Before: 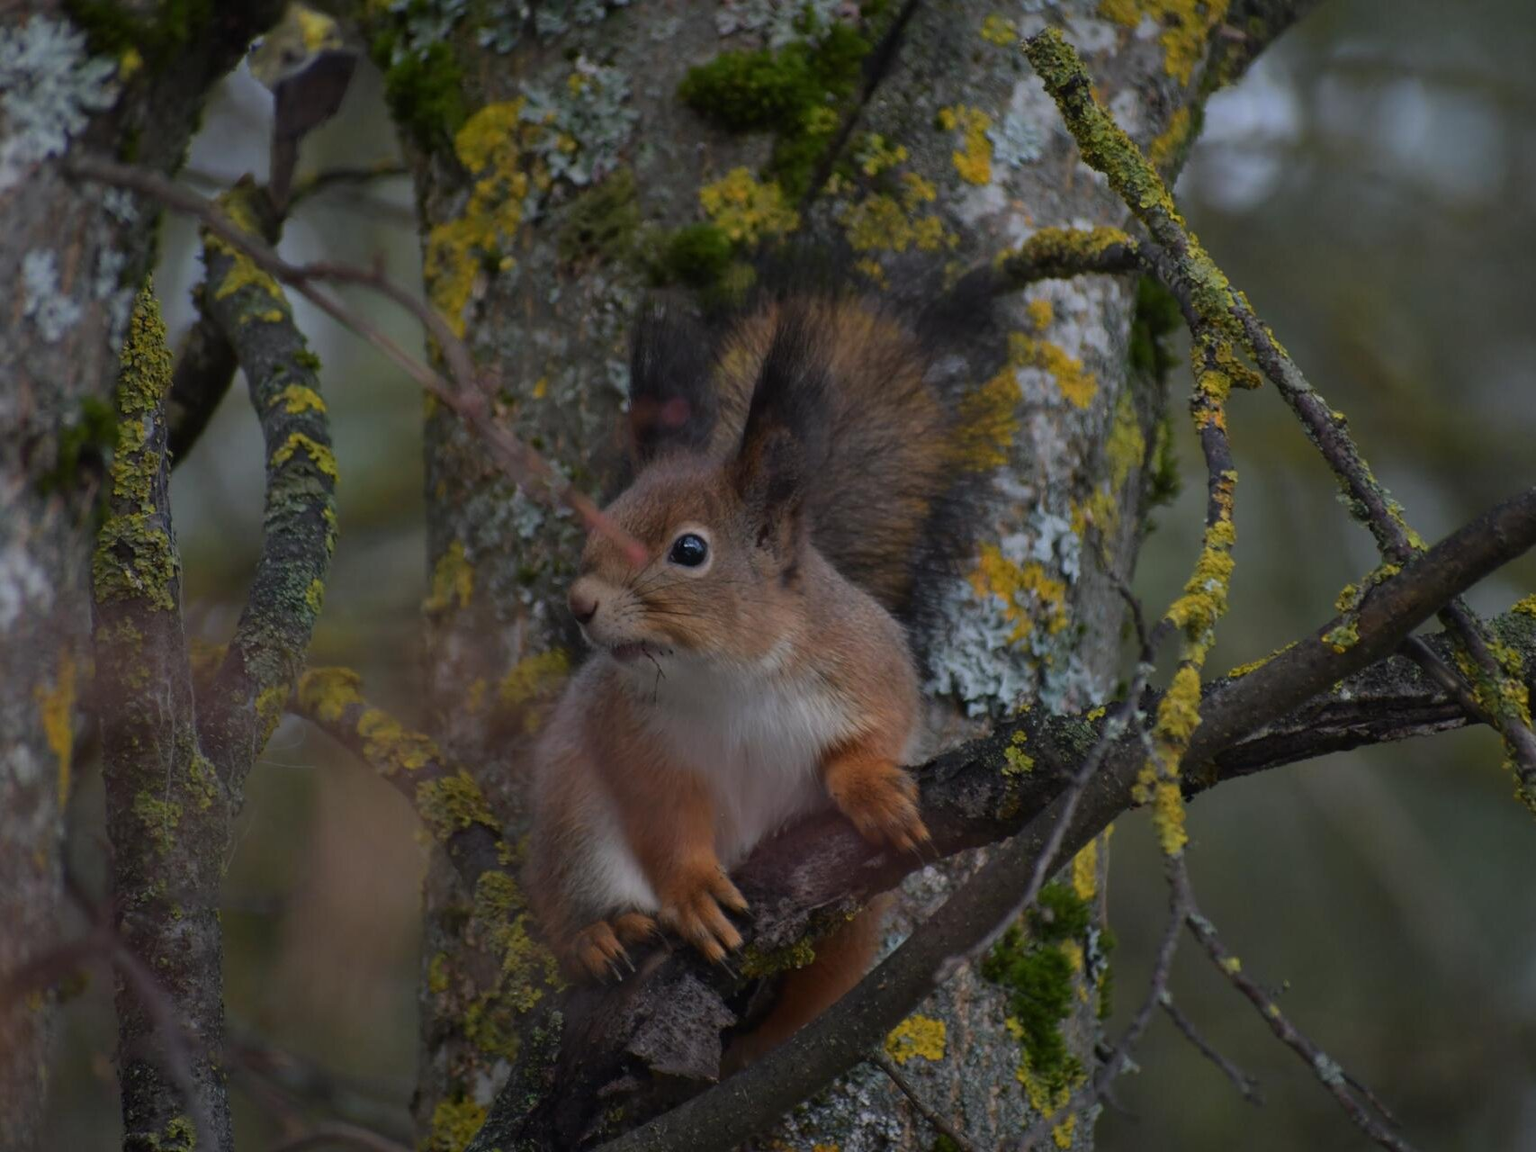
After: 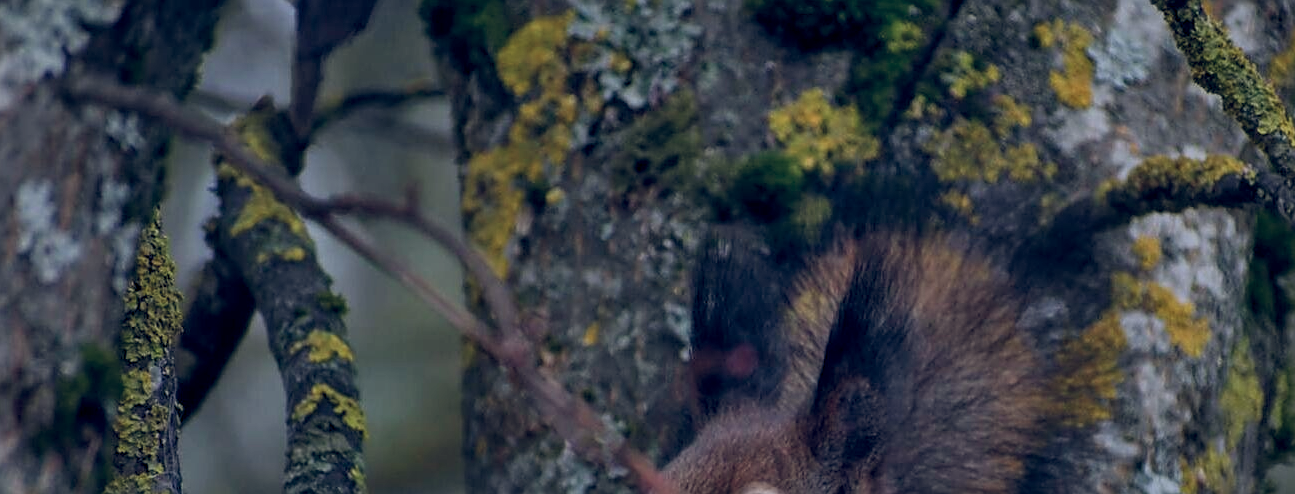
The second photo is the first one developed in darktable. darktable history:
crop: left 0.572%, top 7.628%, right 23.512%, bottom 53.768%
color balance rgb: global offset › chroma 0.13%, global offset › hue 253.57°, linear chroma grading › shadows -2.15%, linear chroma grading › highlights -14.843%, linear chroma grading › global chroma -9.365%, linear chroma grading › mid-tones -10.222%, perceptual saturation grading › global saturation 30.464%
local contrast: on, module defaults
shadows and highlights: soften with gaussian
exposure: black level correction 0, exposure -0.79 EV, compensate highlight preservation false
sharpen: on, module defaults
